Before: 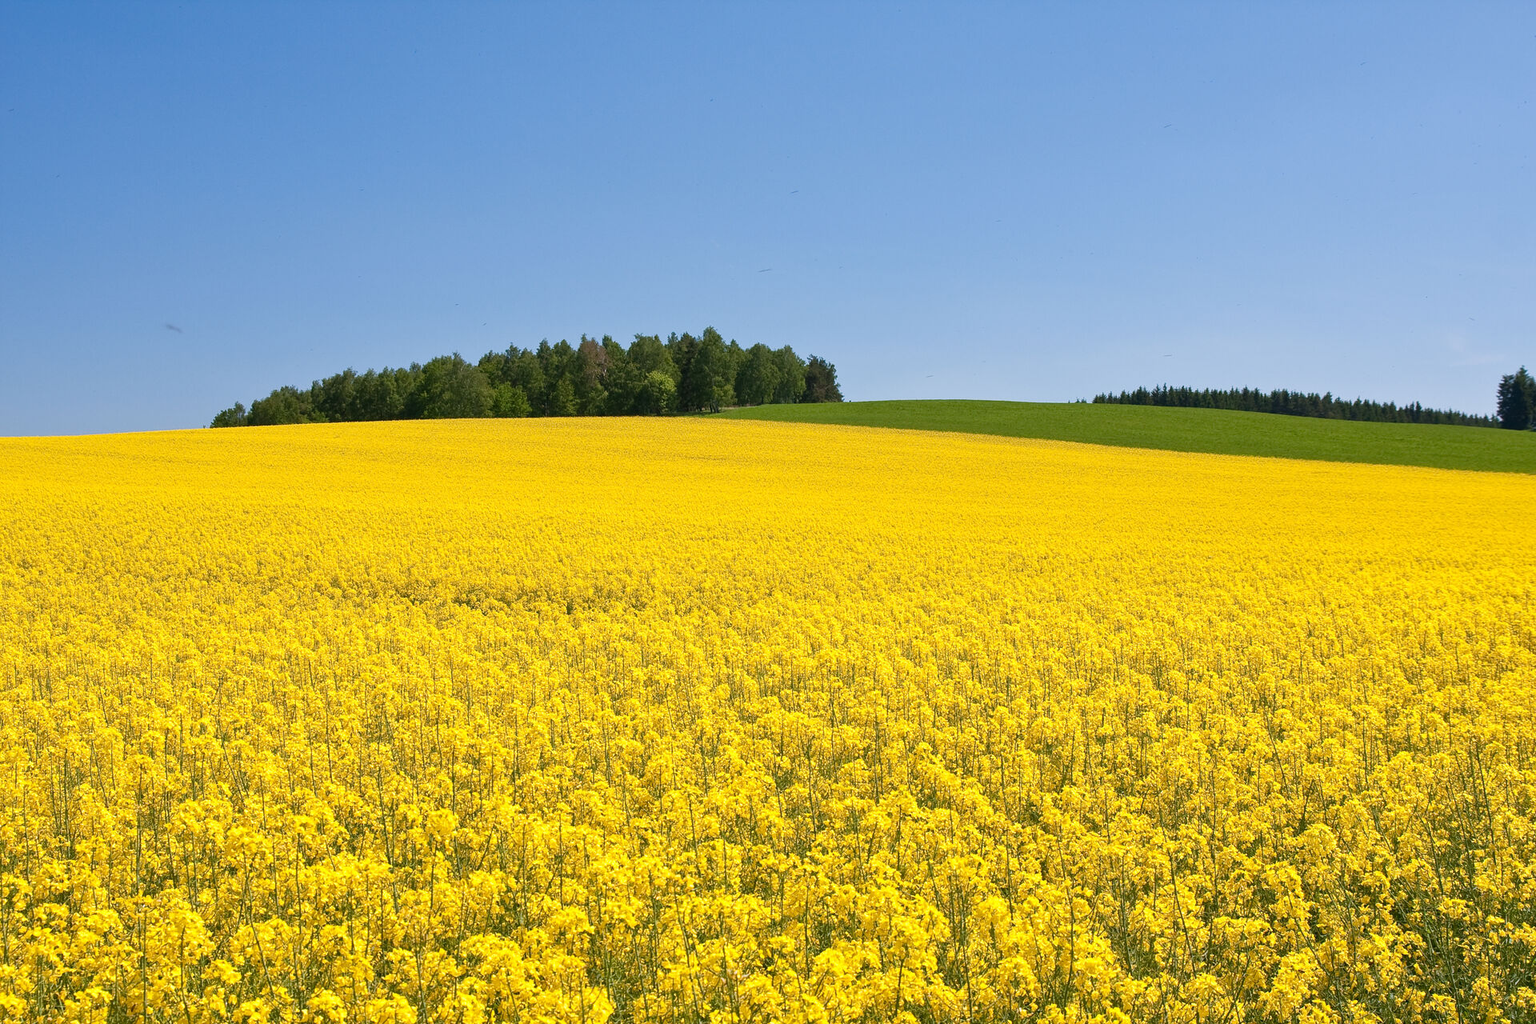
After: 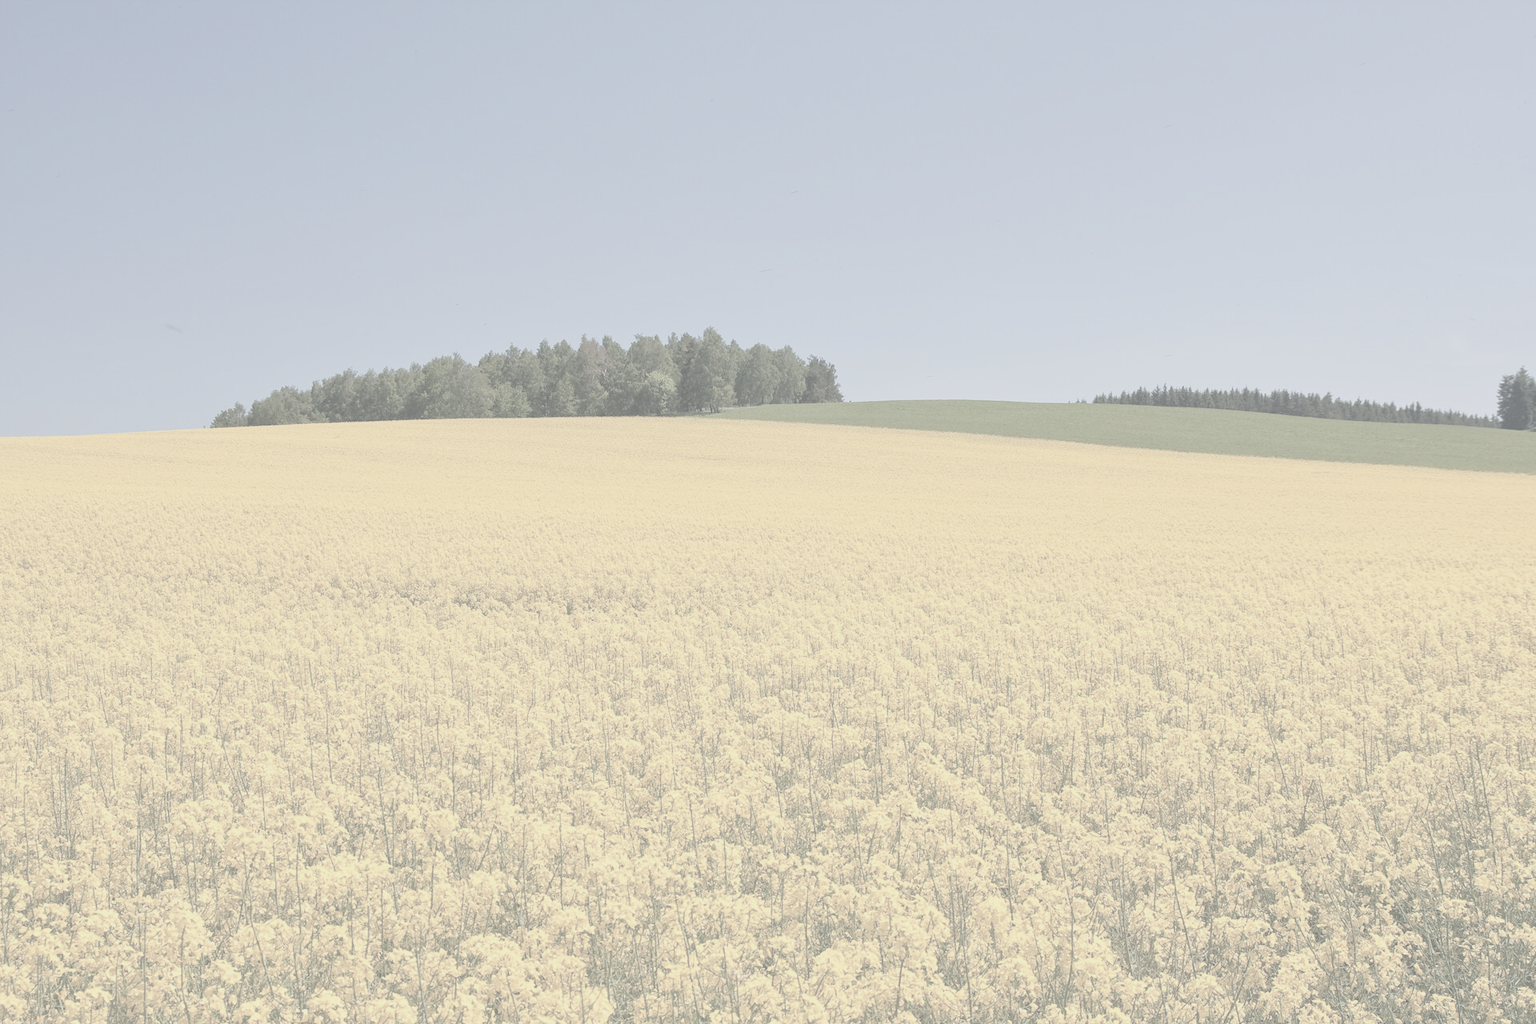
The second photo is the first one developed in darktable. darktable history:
contrast brightness saturation: contrast -0.3, brightness 0.741, saturation -0.787
